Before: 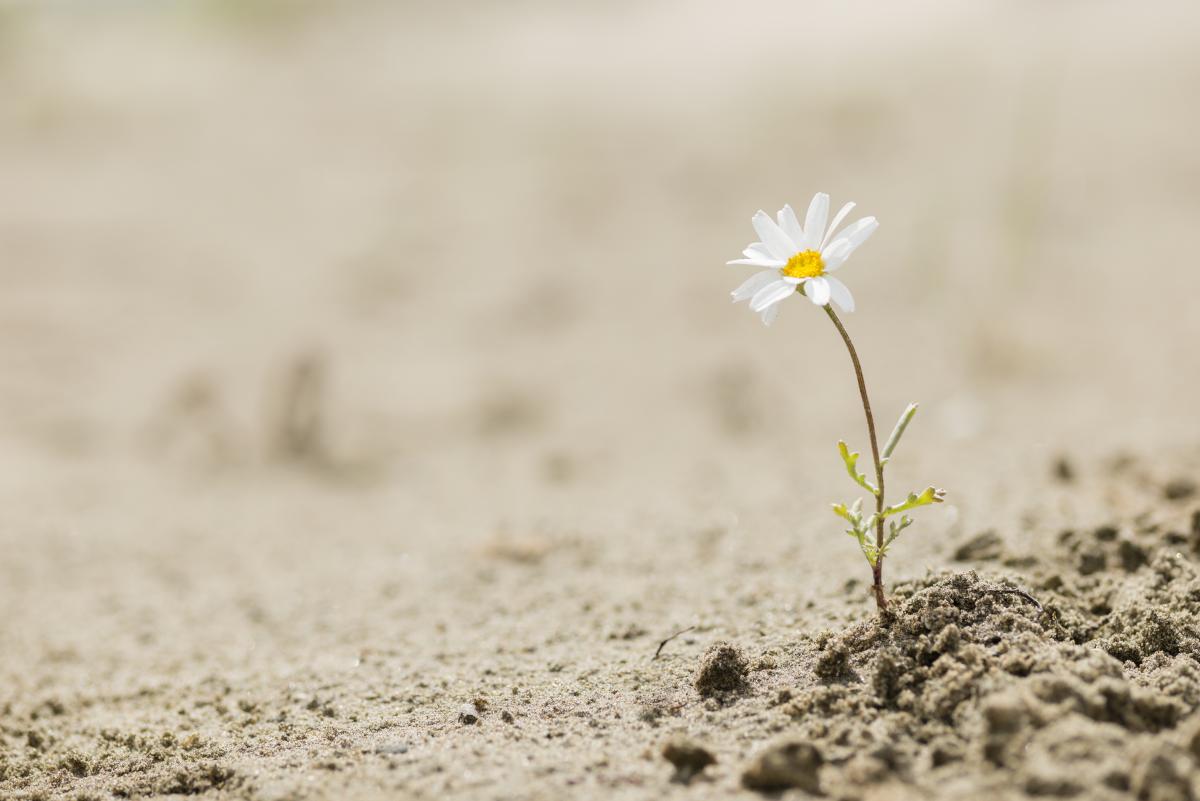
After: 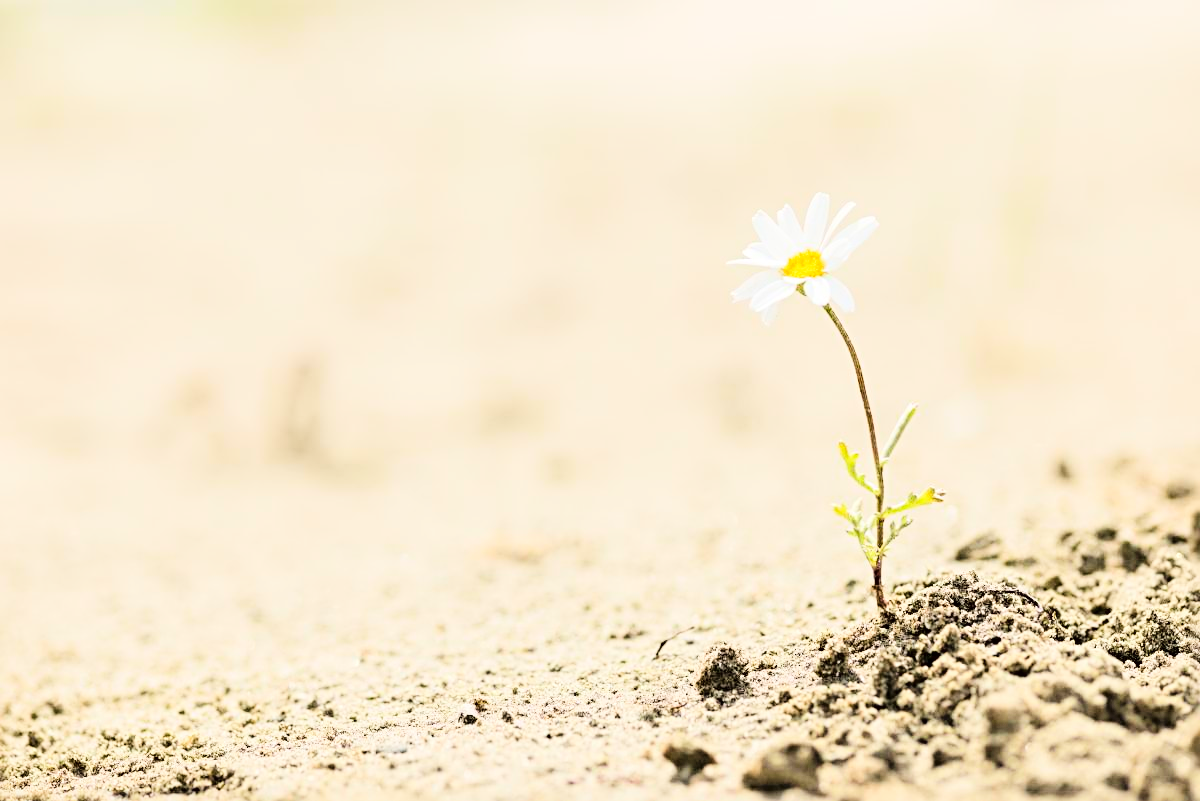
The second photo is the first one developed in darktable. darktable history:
sharpen: radius 4
tone curve: curves: ch0 [(0, 0) (0.084, 0.074) (0.2, 0.297) (0.363, 0.591) (0.495, 0.765) (0.68, 0.901) (0.851, 0.967) (1, 1)], color space Lab, linked channels, preserve colors none
